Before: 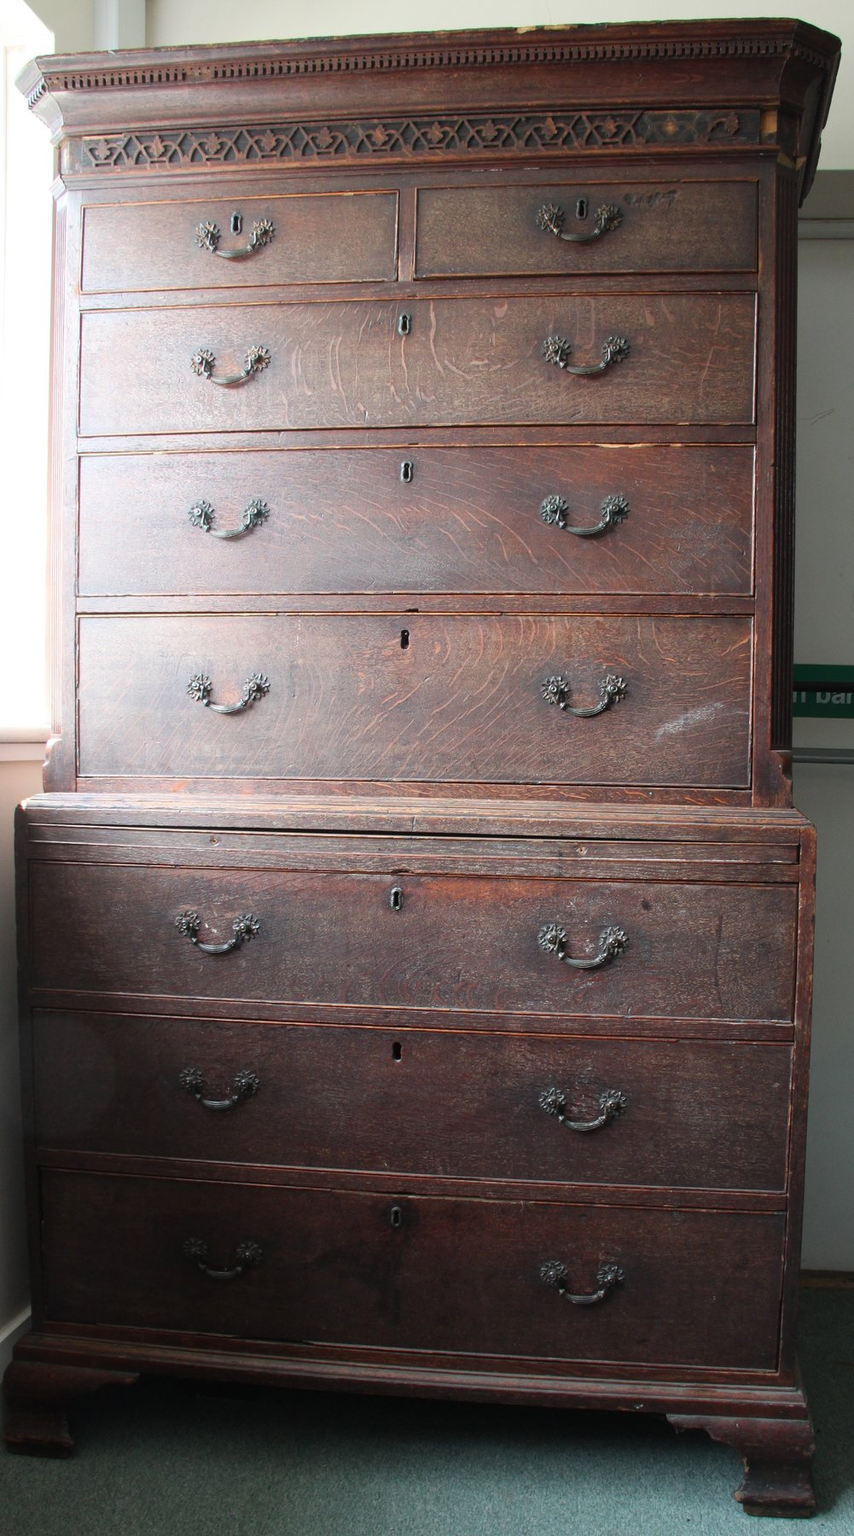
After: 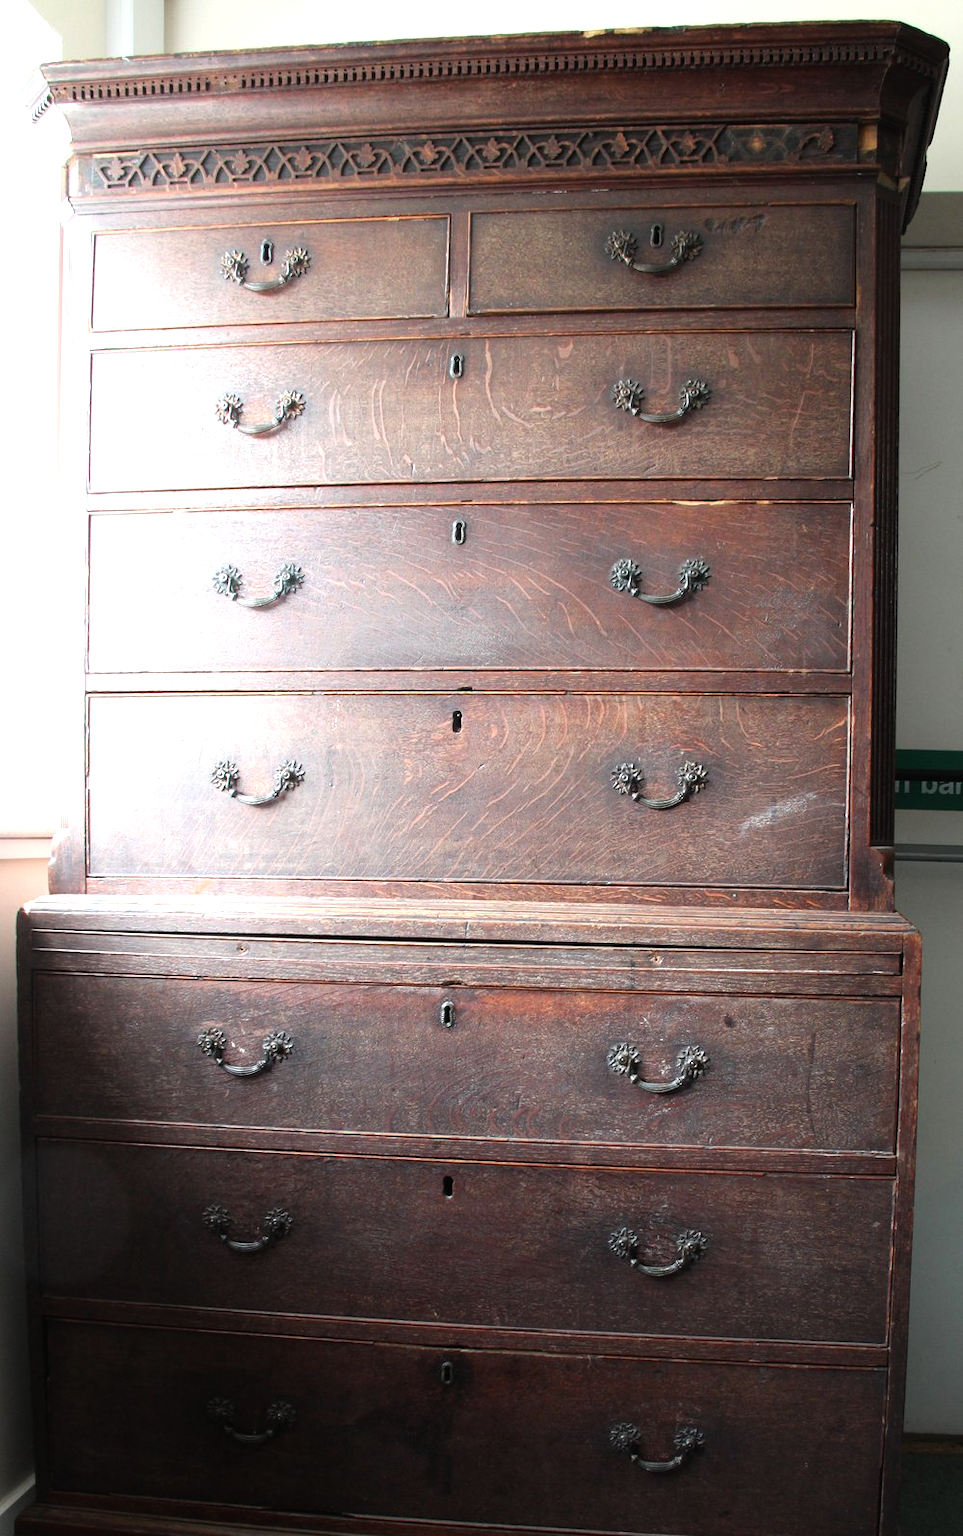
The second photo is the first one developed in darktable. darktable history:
tone equalizer: -8 EV -0.783 EV, -7 EV -0.686 EV, -6 EV -0.579 EV, -5 EV -0.375 EV, -3 EV 0.366 EV, -2 EV 0.6 EV, -1 EV 0.675 EV, +0 EV 0.735 EV, mask exposure compensation -0.488 EV
crop and rotate: top 0%, bottom 11.35%
